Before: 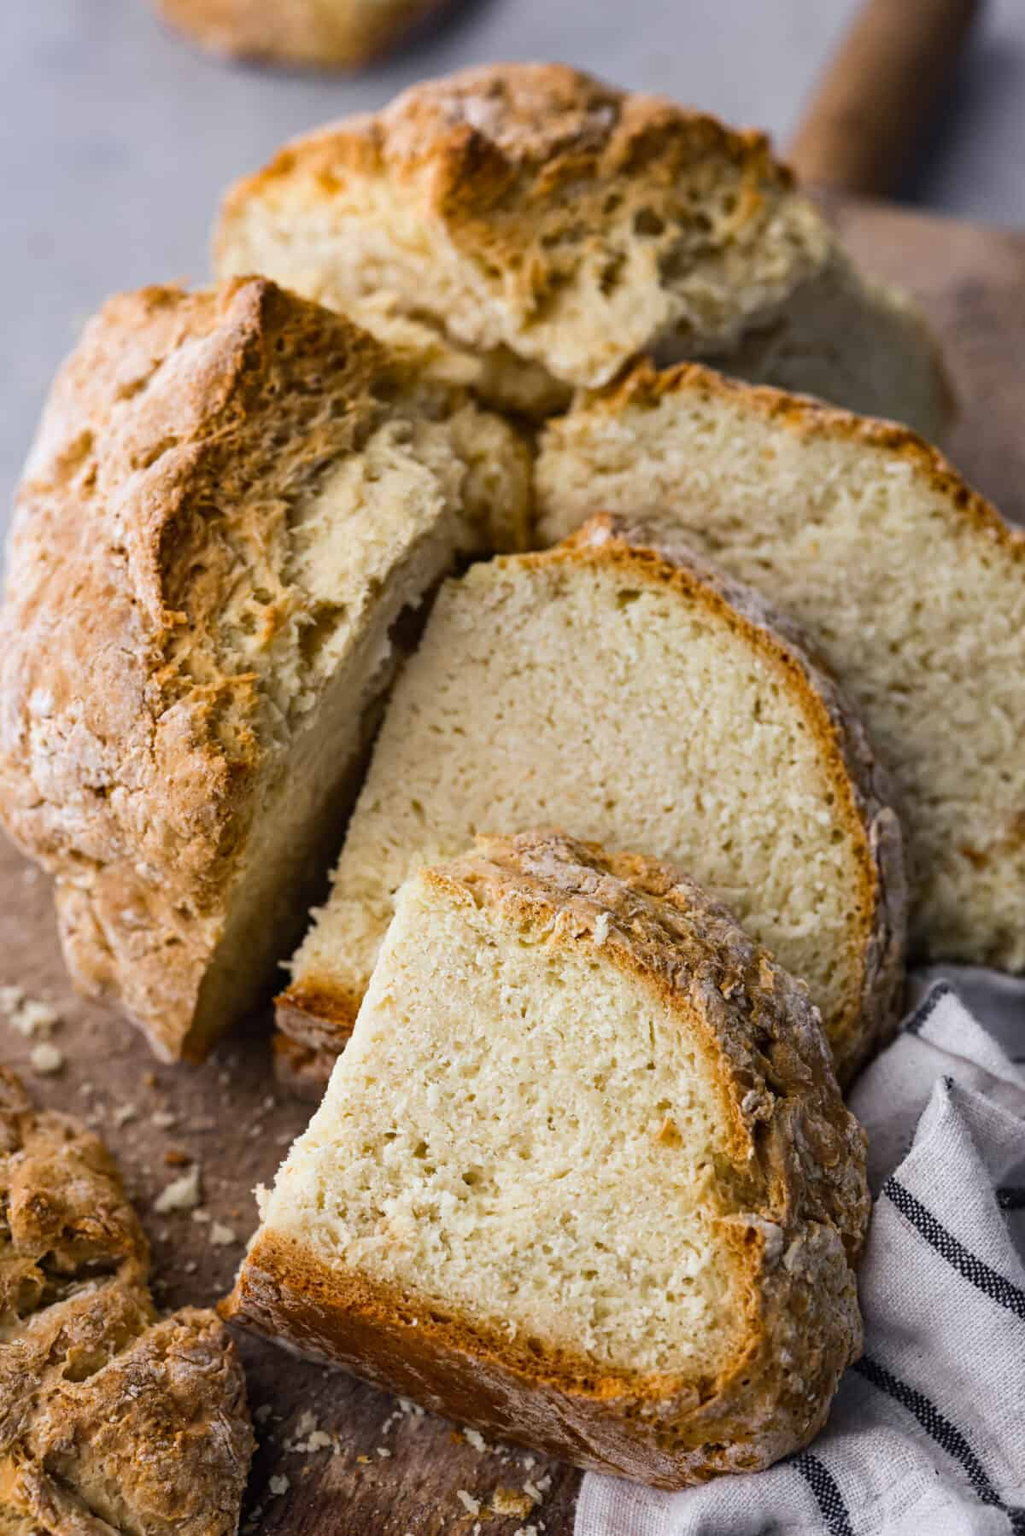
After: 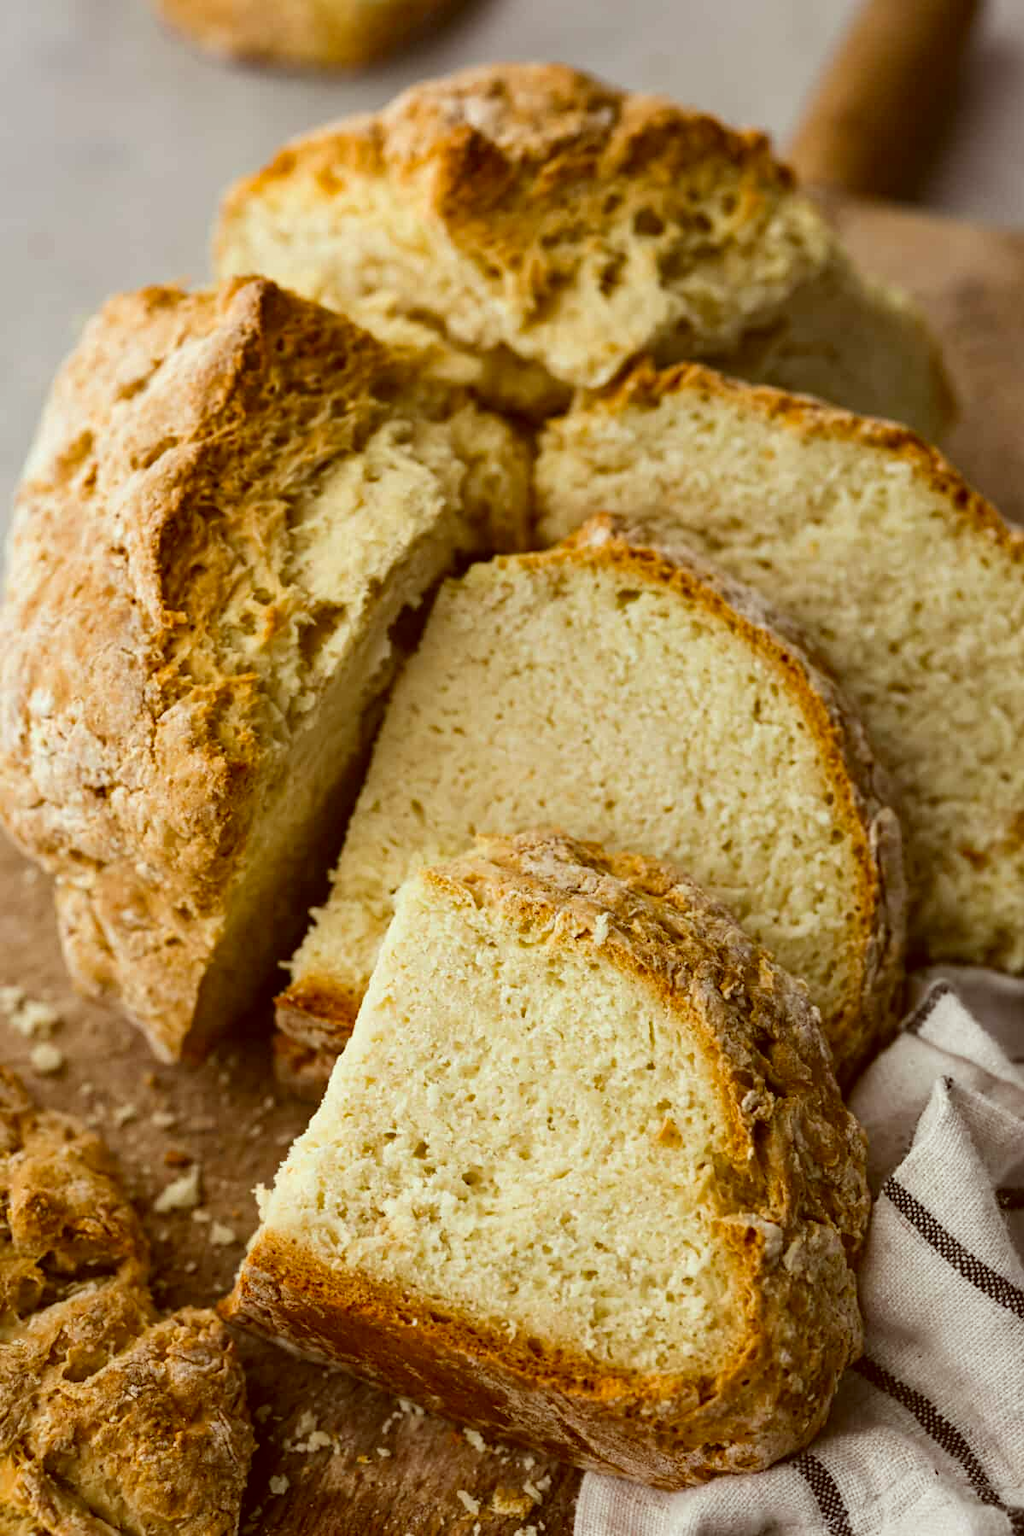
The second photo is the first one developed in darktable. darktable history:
color correction: highlights a* -5.17, highlights b* 9.8, shadows a* 9.32, shadows b* 24.58
